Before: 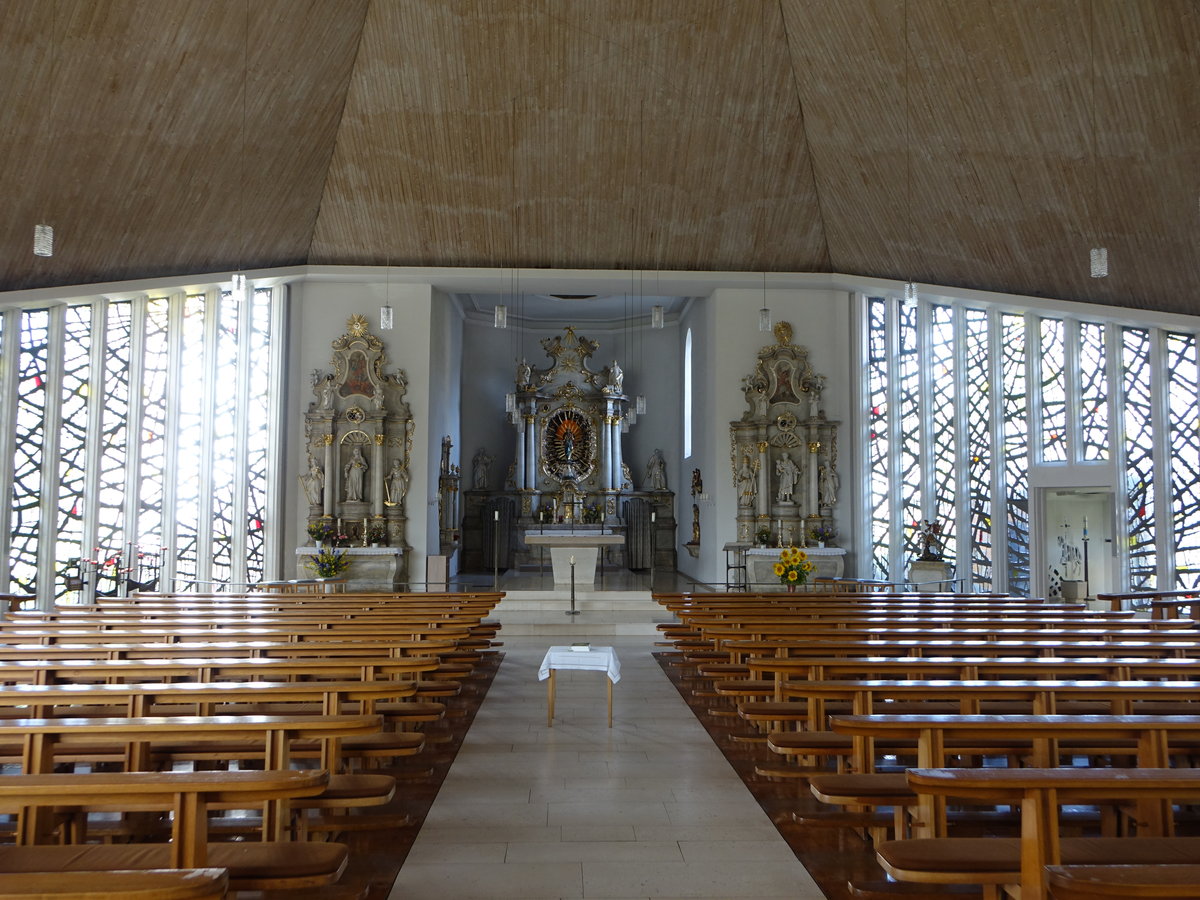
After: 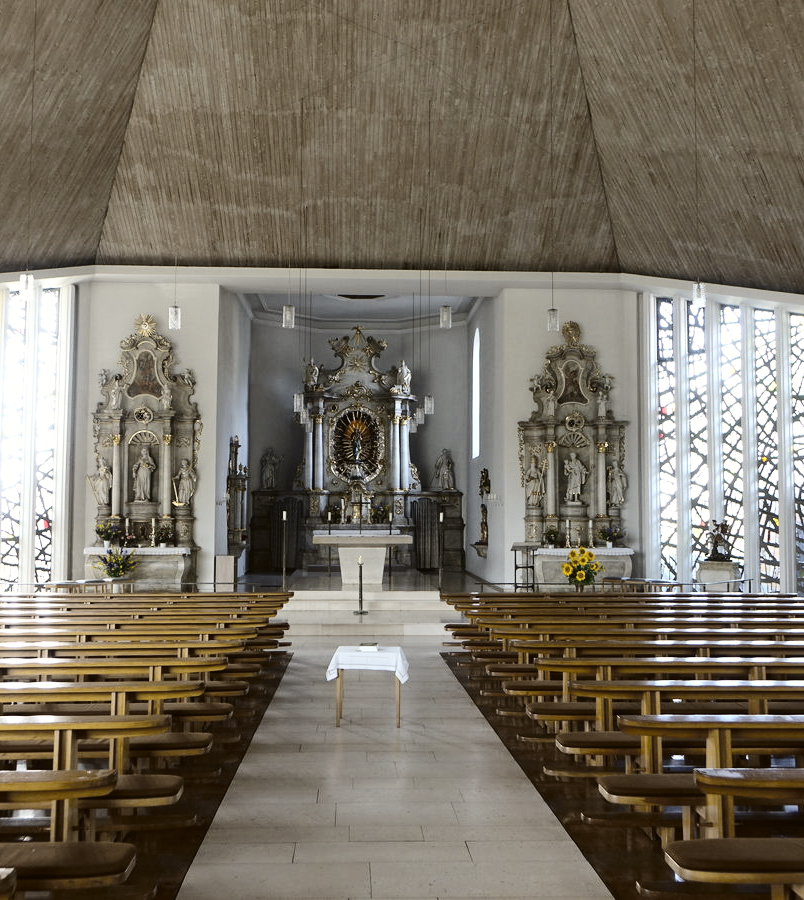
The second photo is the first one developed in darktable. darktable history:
crop and rotate: left 17.71%, right 15.23%
contrast brightness saturation: contrast -0.046, saturation -0.413
tone curve: curves: ch0 [(0, 0) (0.104, 0.068) (0.236, 0.227) (0.46, 0.576) (0.657, 0.796) (0.861, 0.932) (1, 0.981)]; ch1 [(0, 0) (0.353, 0.344) (0.434, 0.382) (0.479, 0.476) (0.502, 0.504) (0.544, 0.534) (0.57, 0.57) (0.586, 0.603) (0.618, 0.631) (0.657, 0.679) (1, 1)]; ch2 [(0, 0) (0.34, 0.314) (0.434, 0.43) (0.5, 0.511) (0.528, 0.545) (0.557, 0.573) (0.573, 0.618) (0.628, 0.751) (1, 1)], color space Lab, independent channels, preserve colors none
shadows and highlights: shadows -12.23, white point adjustment 4.04, highlights 28.67
